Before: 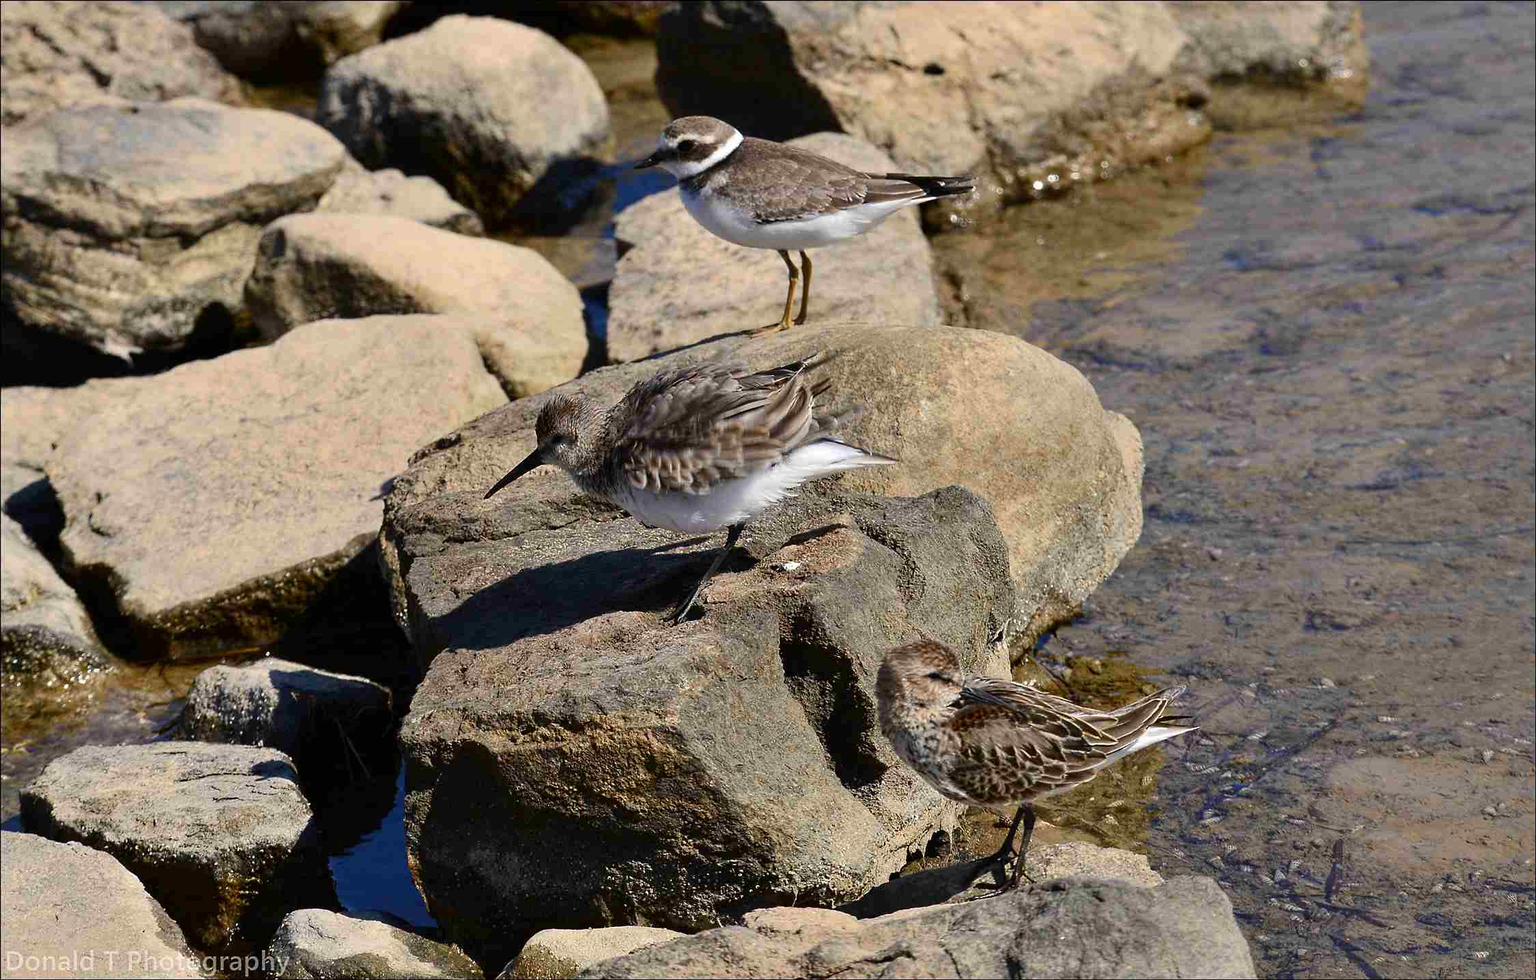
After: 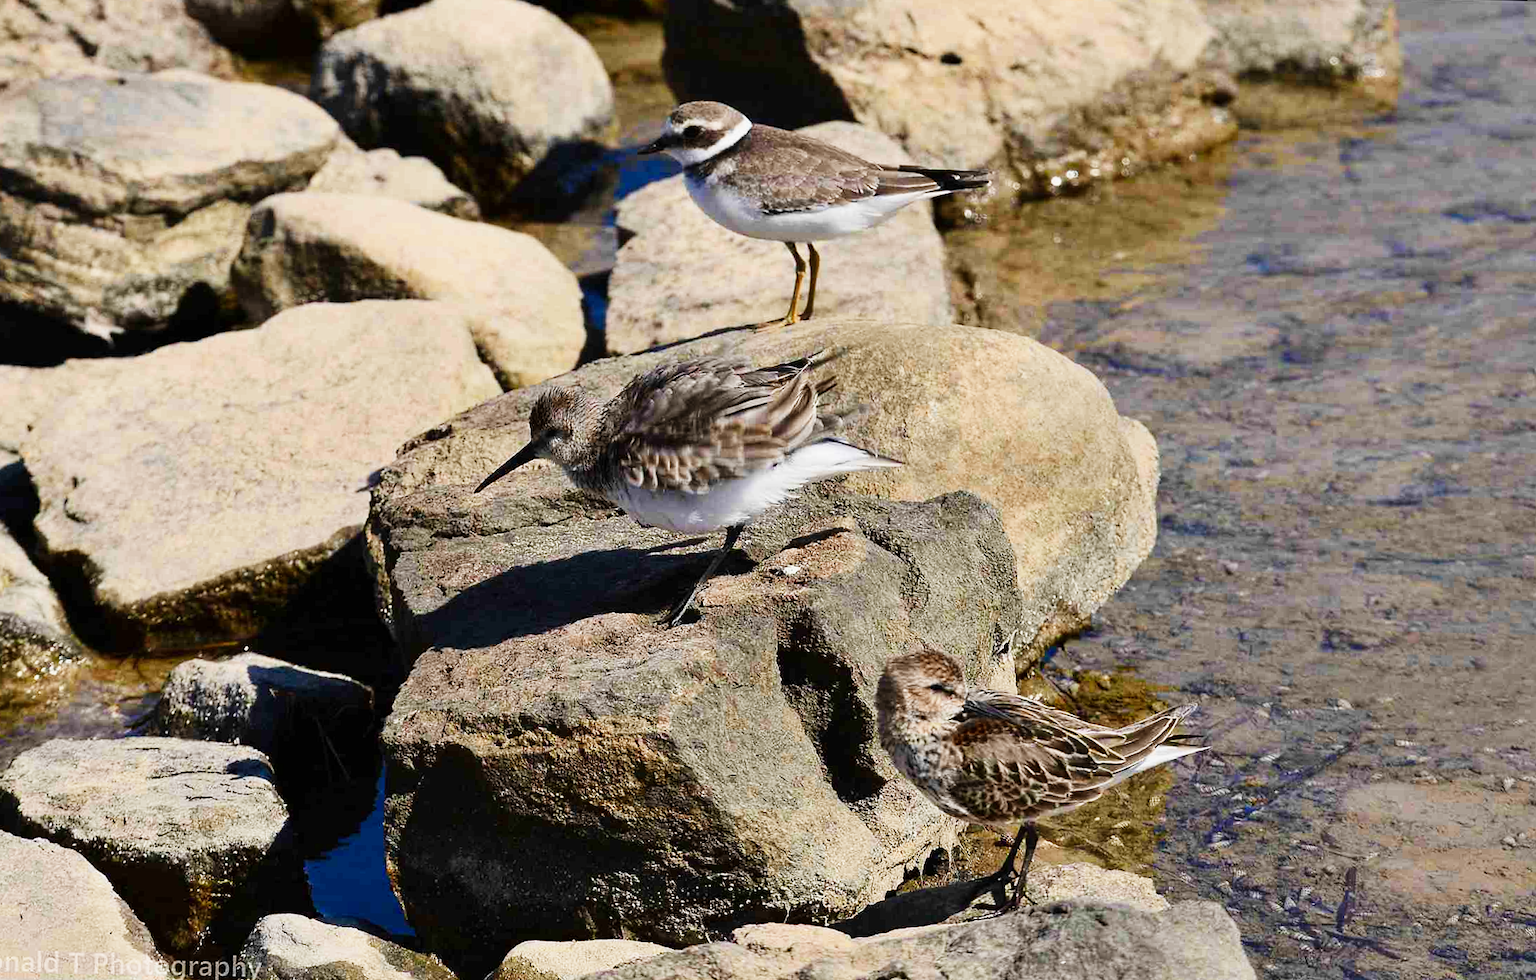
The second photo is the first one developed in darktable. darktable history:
crop and rotate: angle -1.35°
tone curve: curves: ch0 [(0, 0) (0.131, 0.116) (0.316, 0.345) (0.501, 0.584) (0.629, 0.732) (0.812, 0.888) (1, 0.974)]; ch1 [(0, 0) (0.366, 0.367) (0.475, 0.453) (0.494, 0.497) (0.504, 0.503) (0.553, 0.584) (1, 1)]; ch2 [(0, 0) (0.333, 0.346) (0.375, 0.375) (0.424, 0.43) (0.476, 0.492) (0.502, 0.501) (0.533, 0.556) (0.566, 0.599) (0.614, 0.653) (1, 1)], preserve colors none
